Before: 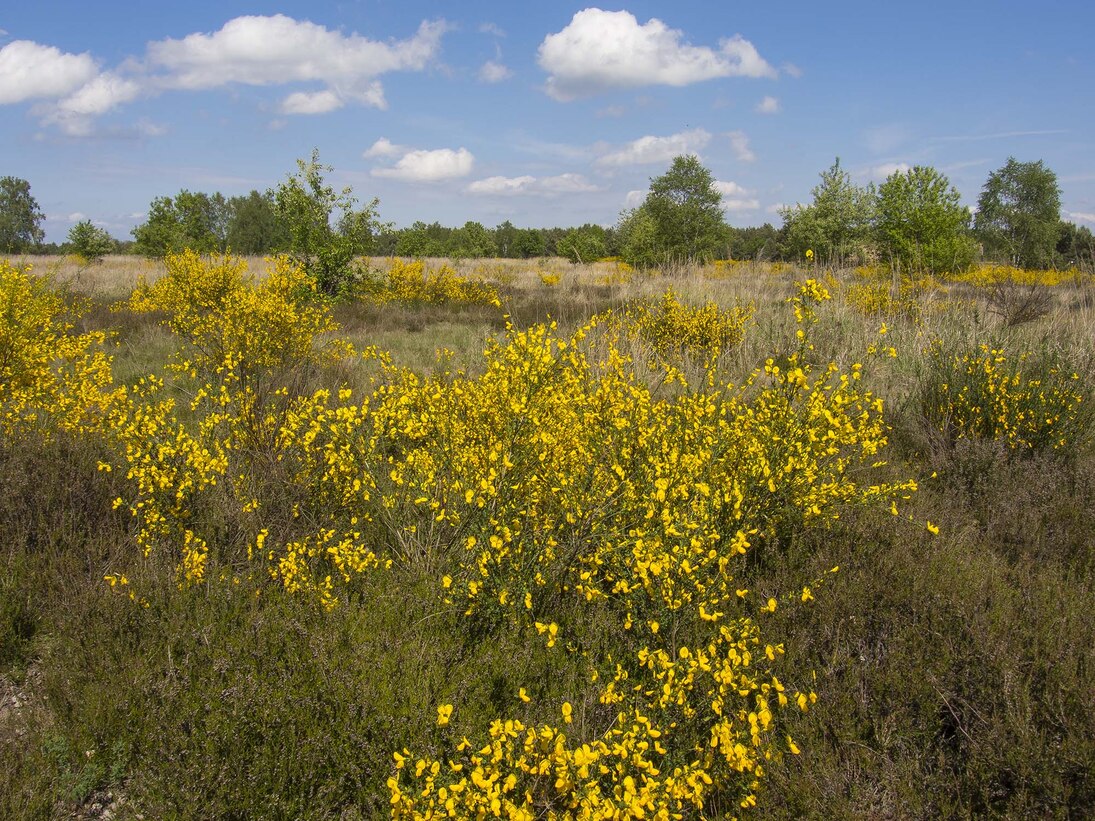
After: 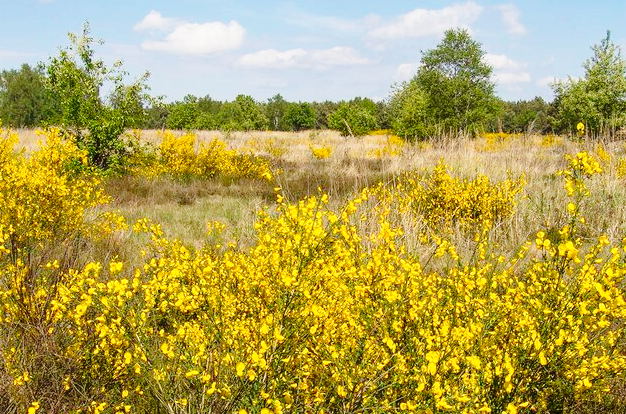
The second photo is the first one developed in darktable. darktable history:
crop: left 20.932%, top 15.471%, right 21.848%, bottom 34.081%
base curve: curves: ch0 [(0, 0) (0.028, 0.03) (0.121, 0.232) (0.46, 0.748) (0.859, 0.968) (1, 1)], preserve colors none
